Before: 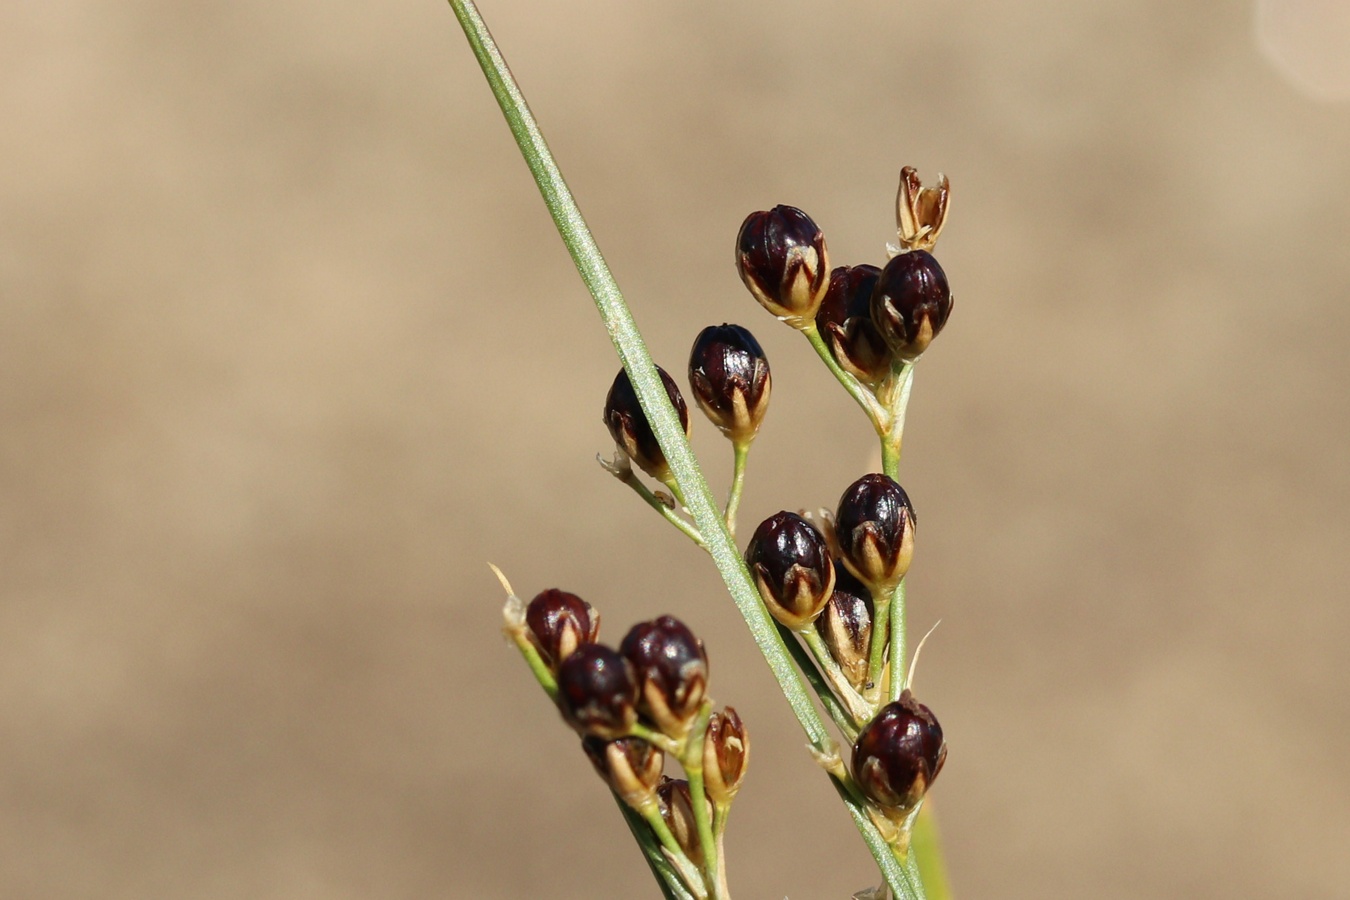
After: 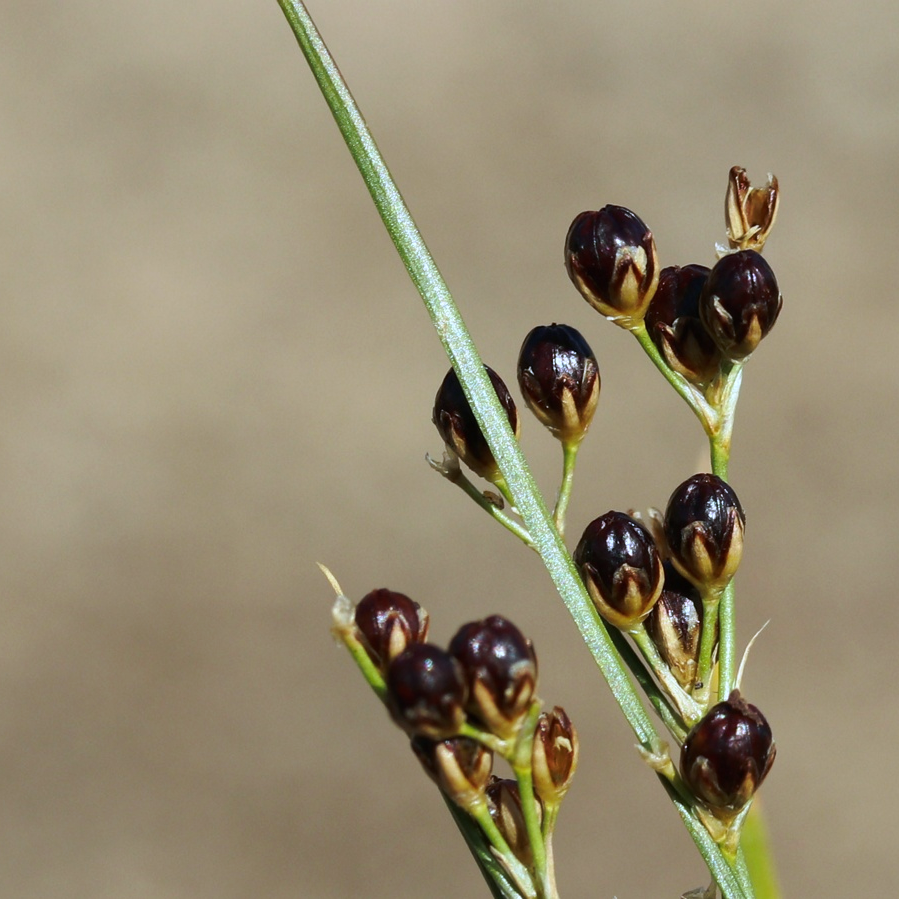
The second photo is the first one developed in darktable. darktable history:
crop and rotate: left 12.673%, right 20.66%
tone curve: curves: ch0 [(0, 0) (0.003, 0.002) (0.011, 0.009) (0.025, 0.02) (0.044, 0.035) (0.069, 0.055) (0.1, 0.08) (0.136, 0.109) (0.177, 0.142) (0.224, 0.179) (0.277, 0.222) (0.335, 0.268) (0.399, 0.329) (0.468, 0.409) (0.543, 0.495) (0.623, 0.579) (0.709, 0.669) (0.801, 0.767) (0.898, 0.885) (1, 1)], preserve colors none
white balance: red 0.948, green 1.02, blue 1.176
rgb curve: curves: ch2 [(0, 0) (0.567, 0.512) (1, 1)], mode RGB, independent channels
